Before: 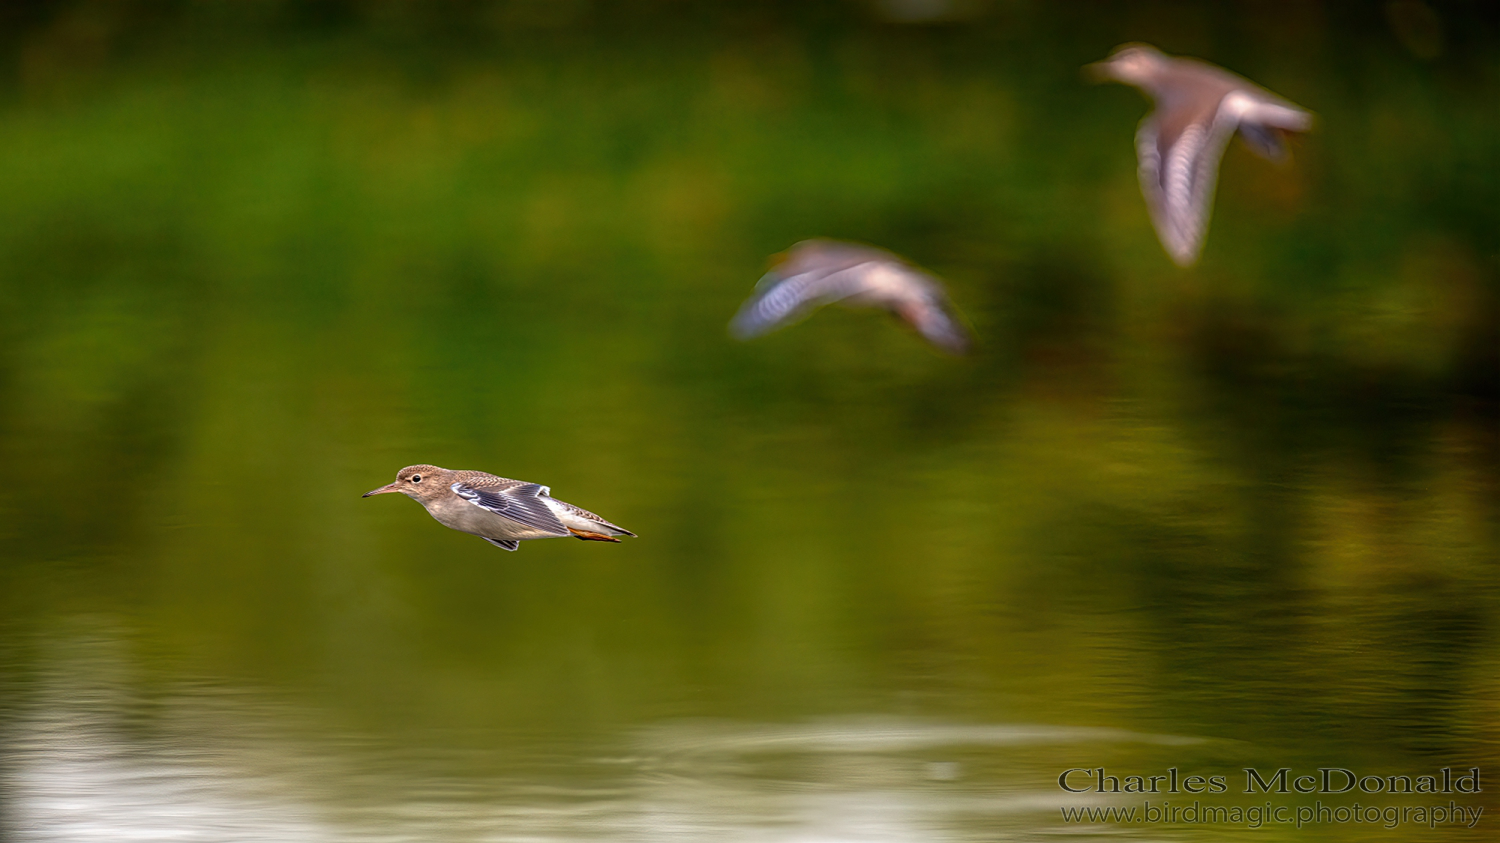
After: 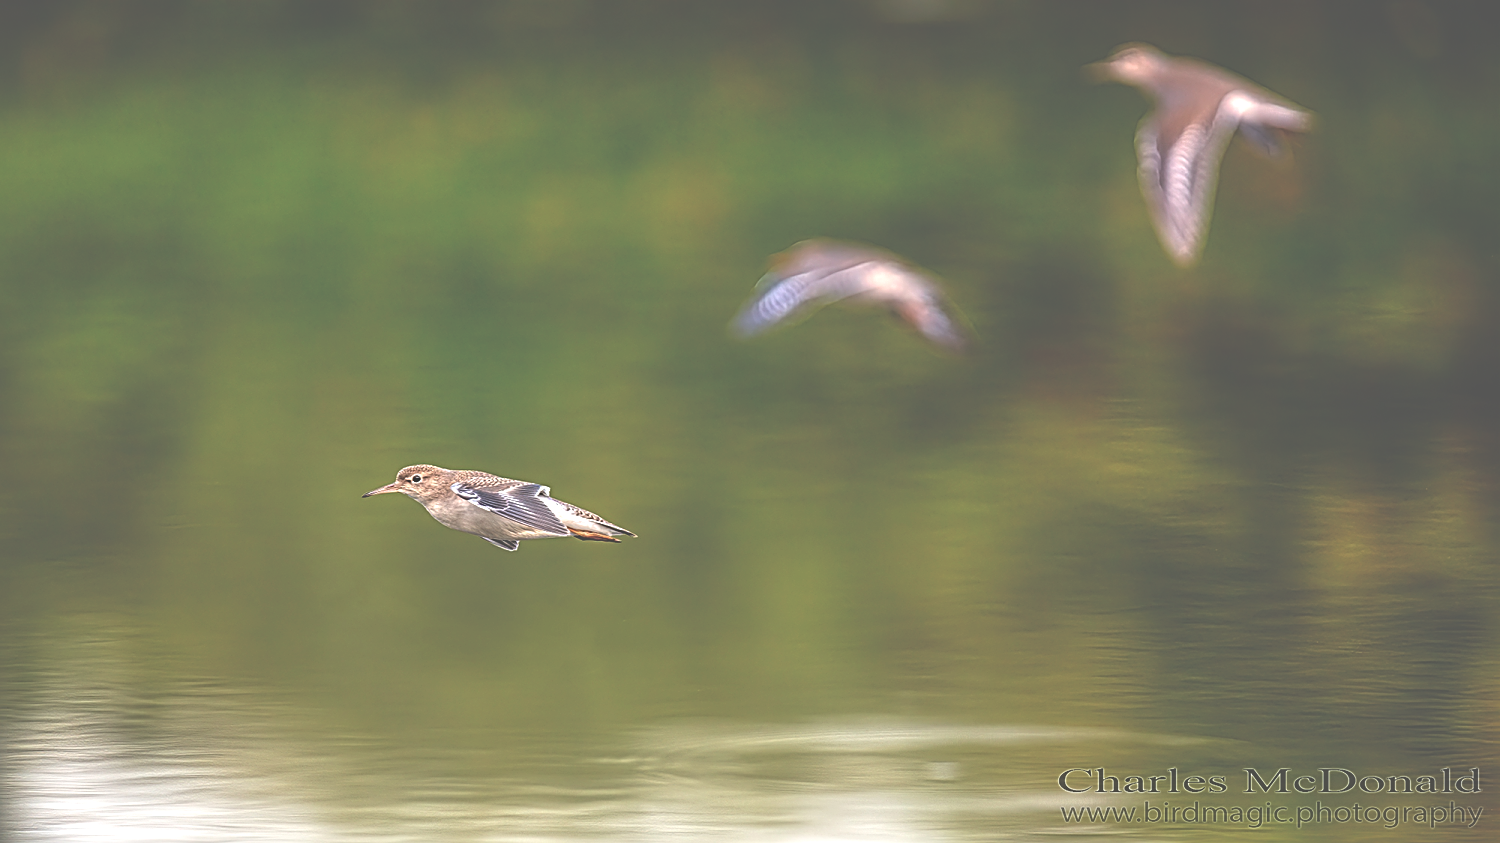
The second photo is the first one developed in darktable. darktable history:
sharpen: radius 2.619, amount 0.701
exposure: black level correction -0.071, exposure 0.503 EV, compensate exposure bias true, compensate highlight preservation false
